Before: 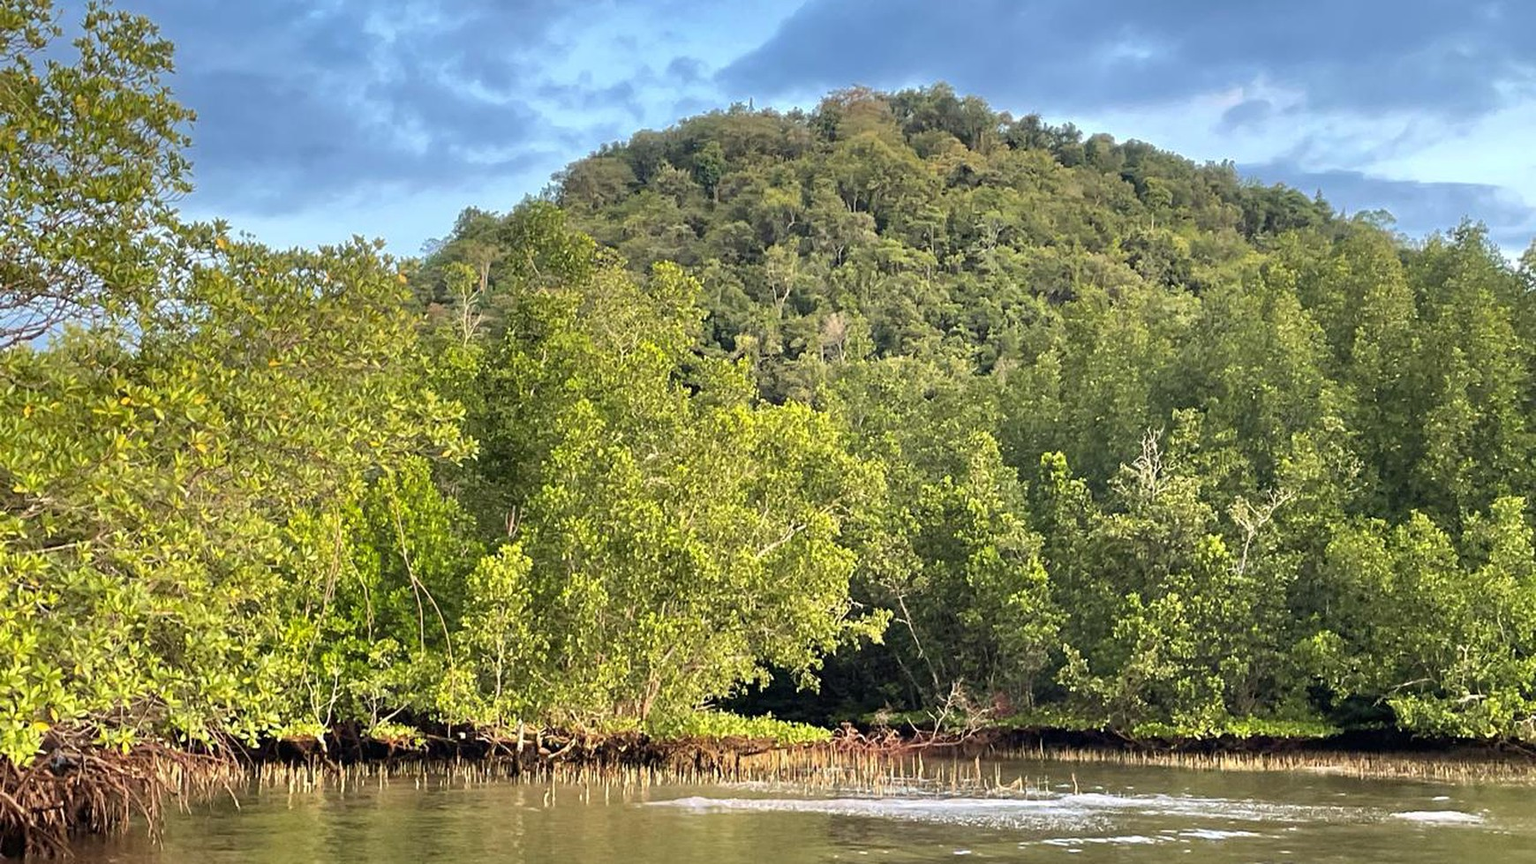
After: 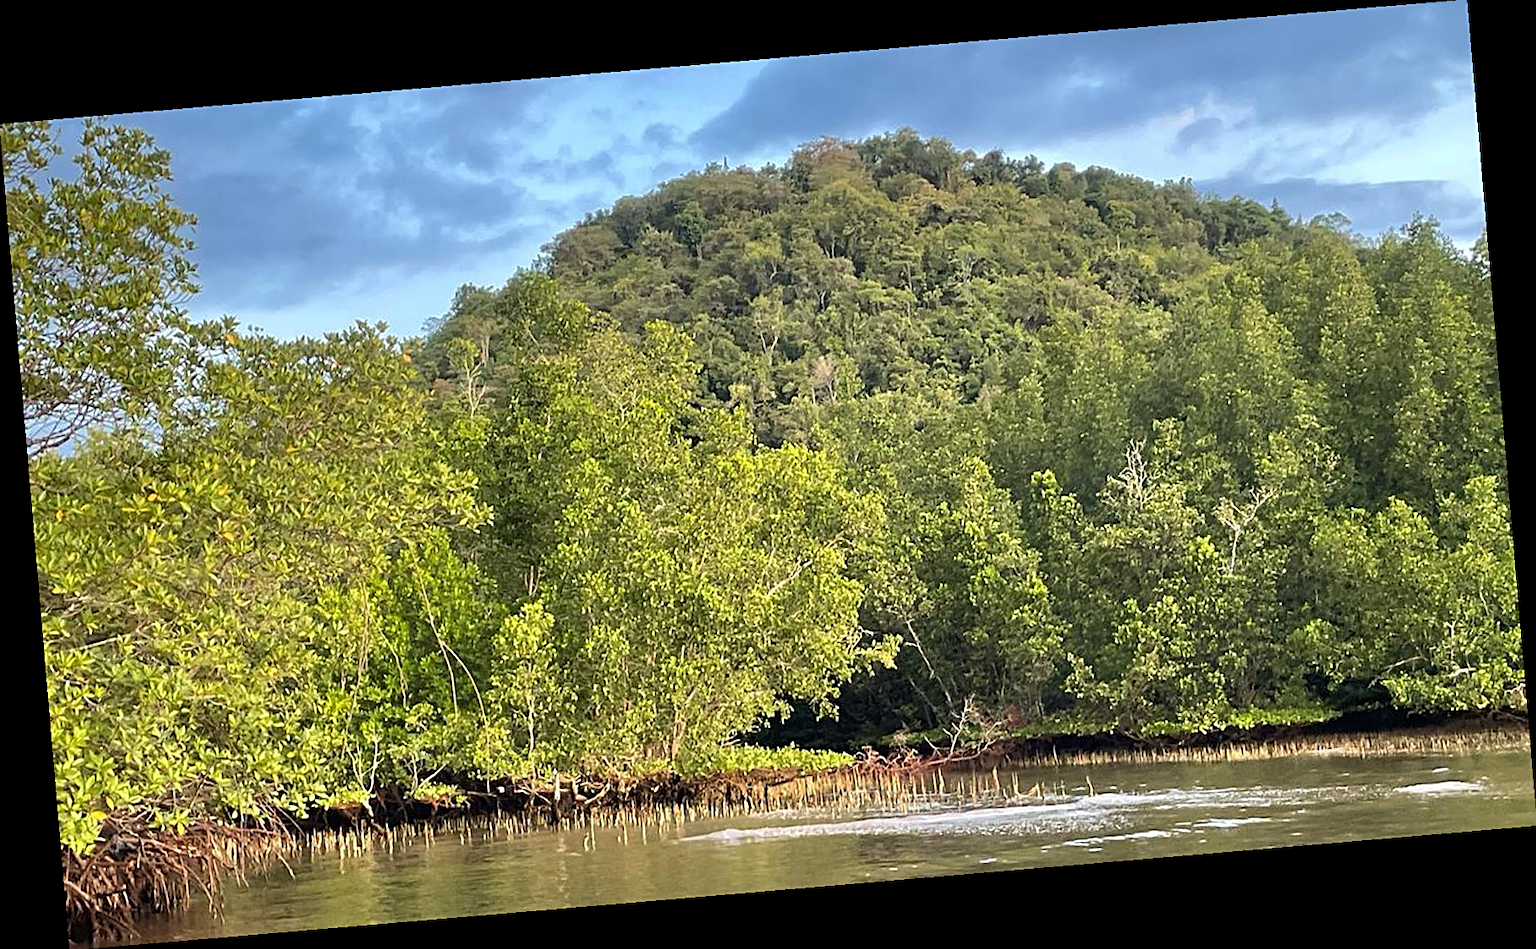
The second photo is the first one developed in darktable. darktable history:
sharpen: on, module defaults
rotate and perspective: rotation -4.86°, automatic cropping off
